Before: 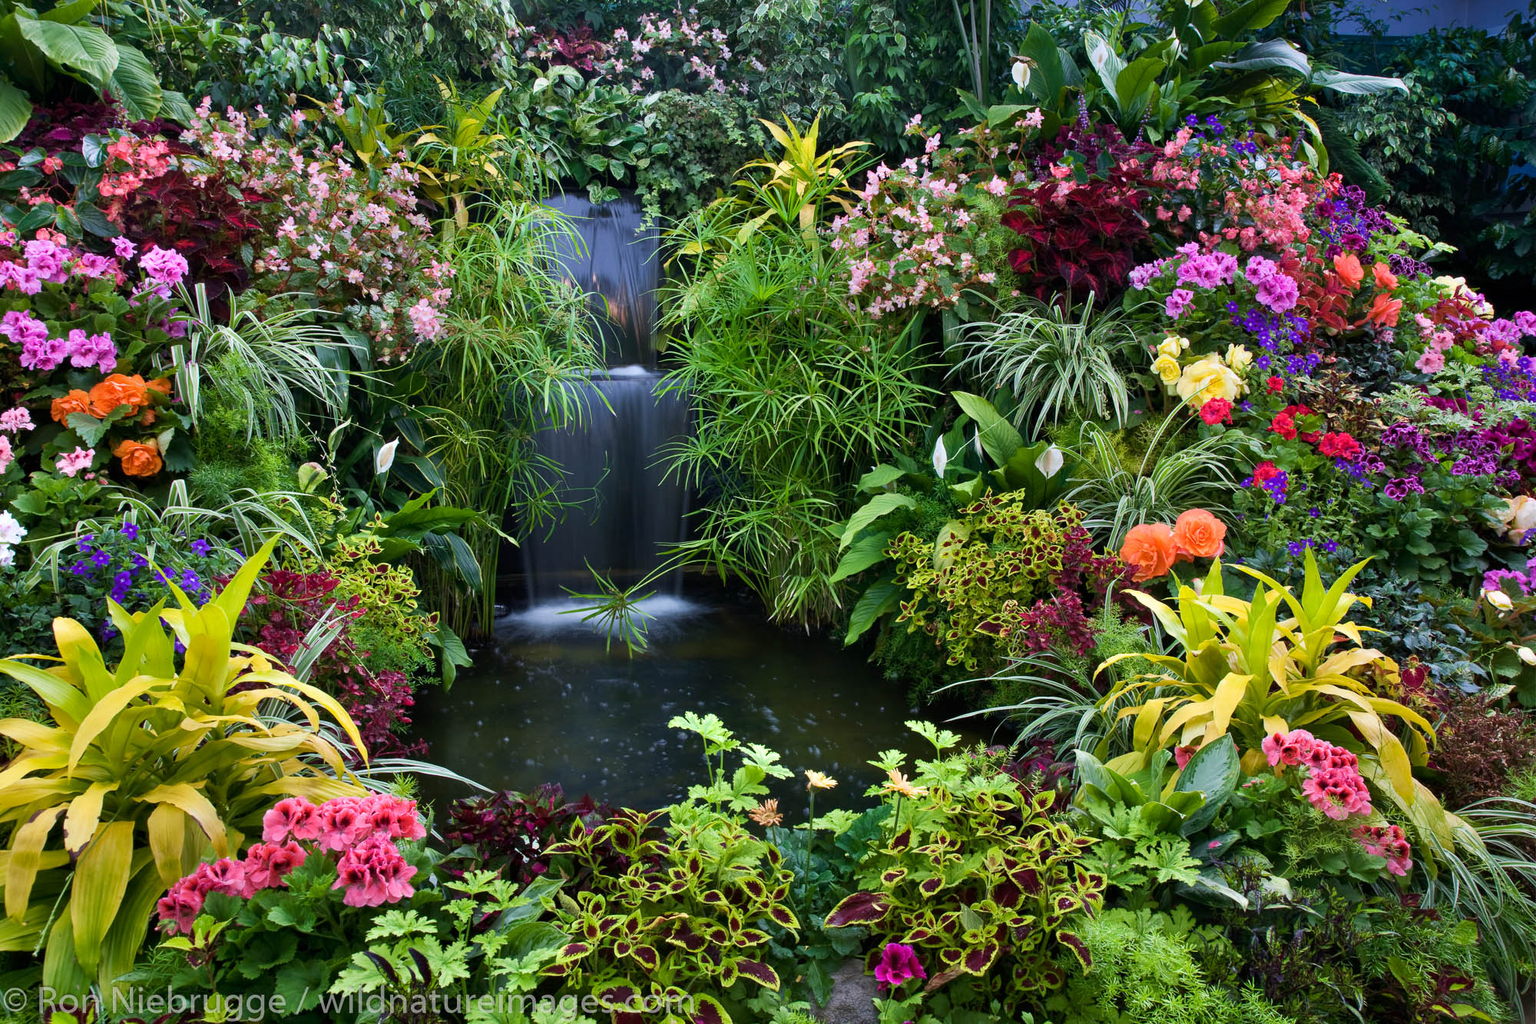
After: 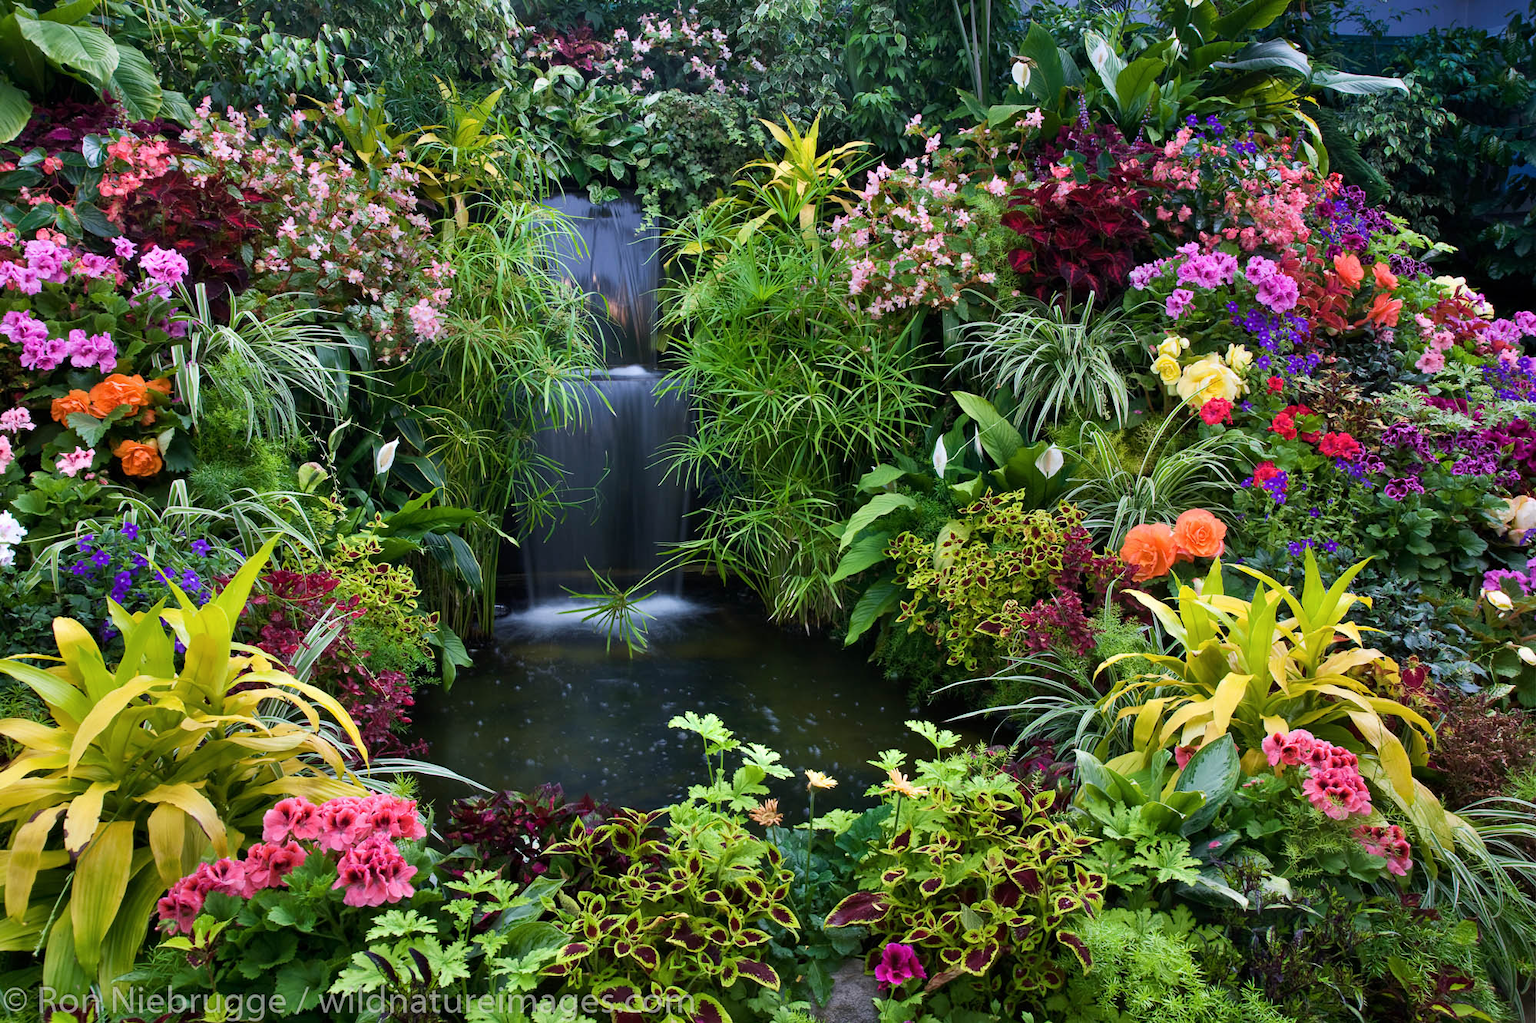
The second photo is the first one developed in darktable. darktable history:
color correction: highlights b* 0.002, saturation 0.98
